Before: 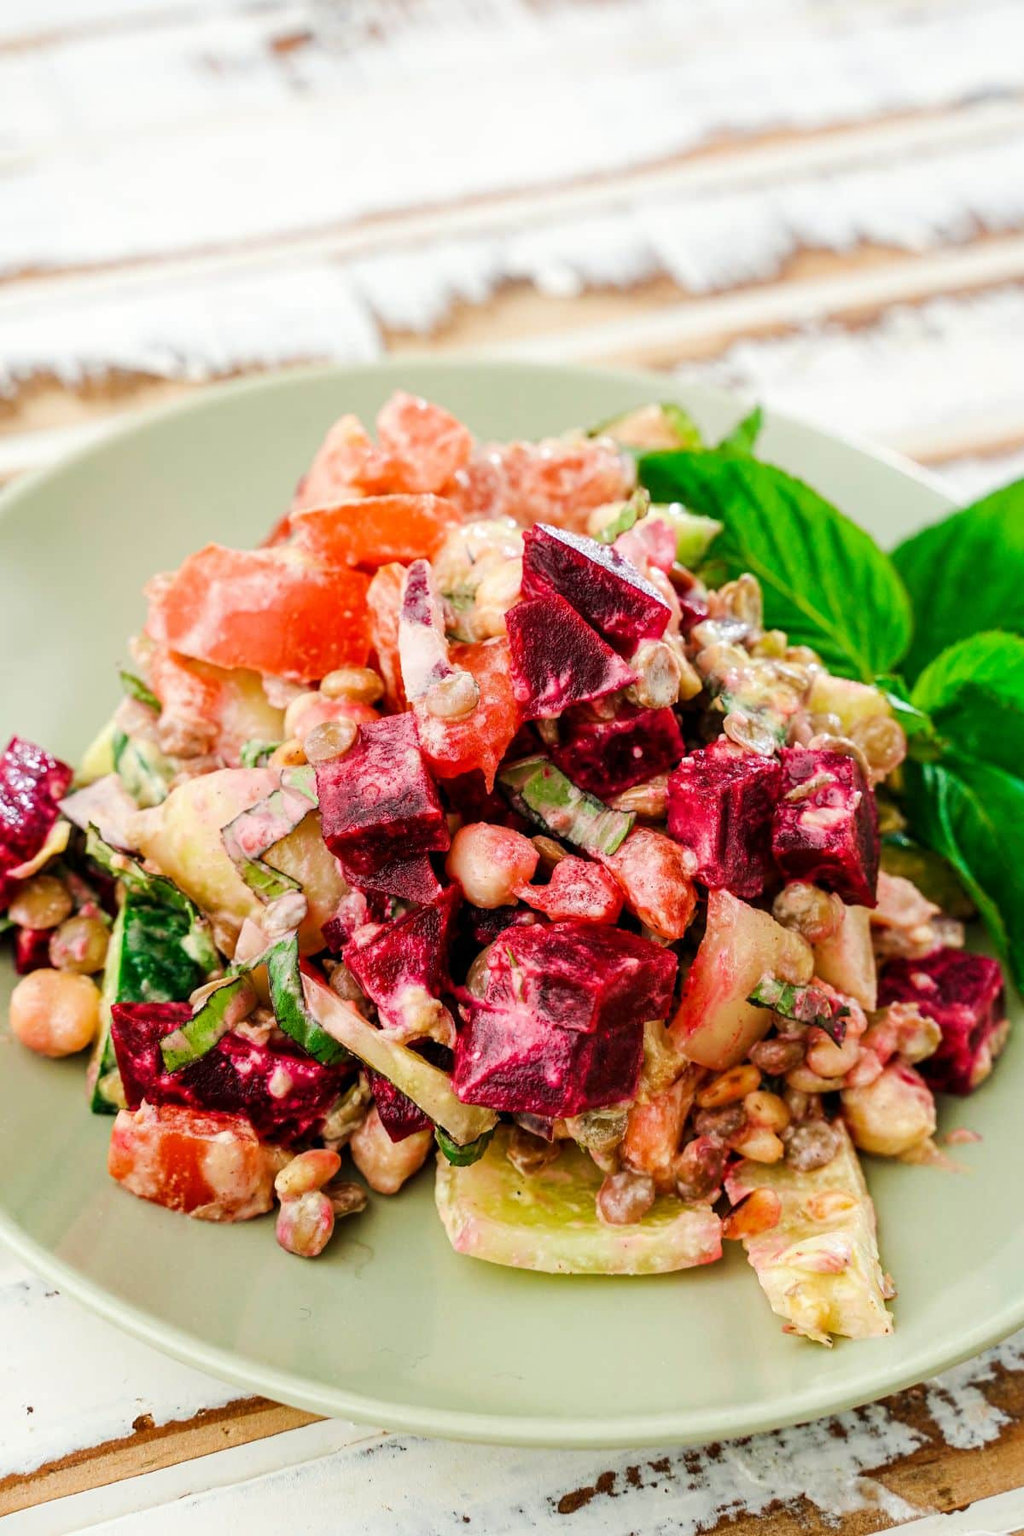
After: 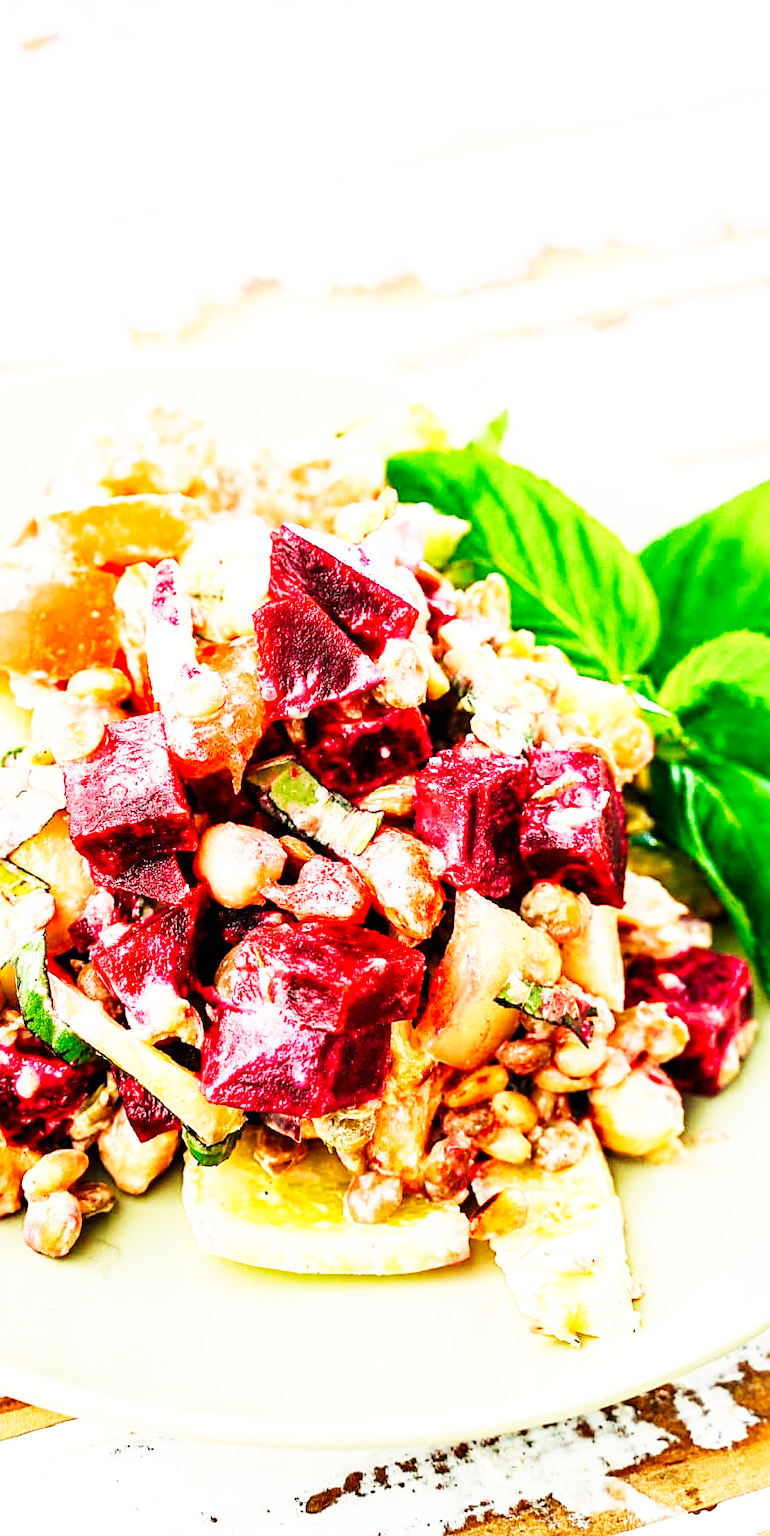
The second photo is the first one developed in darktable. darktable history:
base curve: curves: ch0 [(0, 0) (0.007, 0.004) (0.027, 0.03) (0.046, 0.07) (0.207, 0.54) (0.442, 0.872) (0.673, 0.972) (1, 1)], preserve colors none
sharpen: on, module defaults
crop and rotate: left 24.699%
exposure: exposure 0.496 EV, compensate highlight preservation false
